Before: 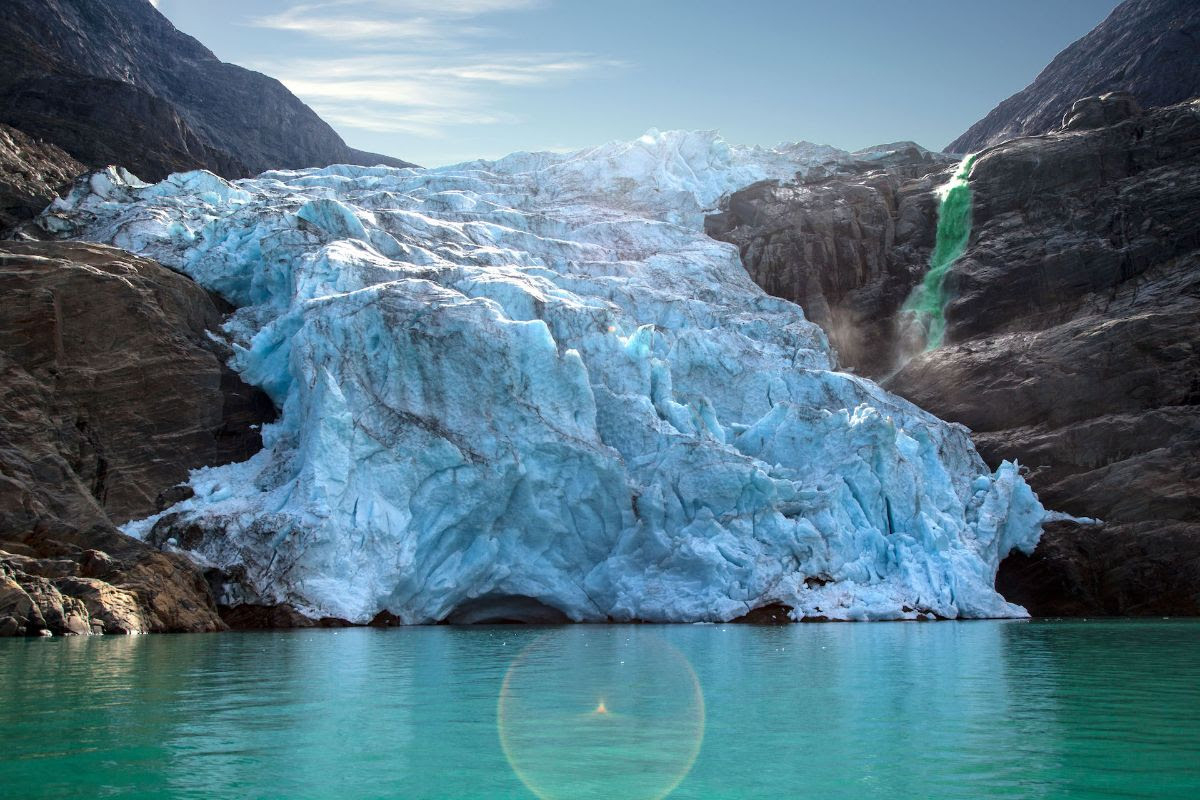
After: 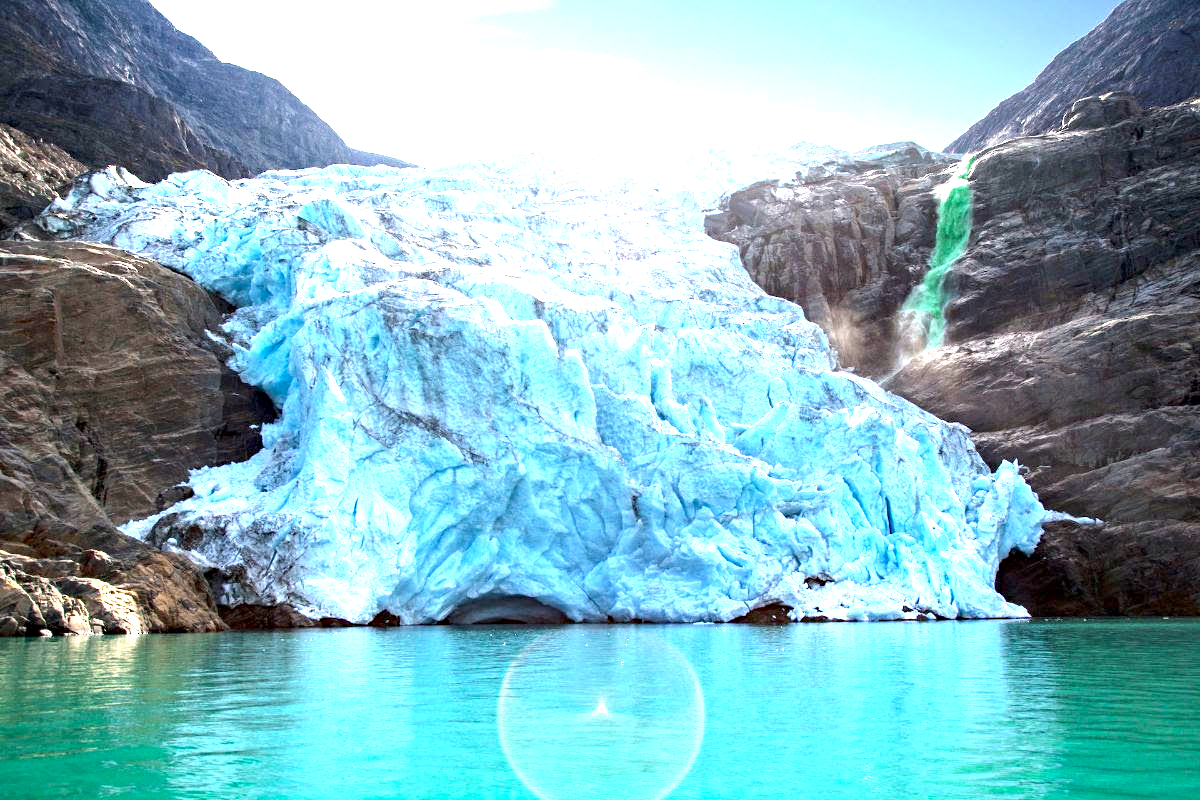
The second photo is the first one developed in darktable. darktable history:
exposure: black level correction 0.001, exposure 1.712 EV, compensate exposure bias true, compensate highlight preservation false
haze removal: compatibility mode true, adaptive false
